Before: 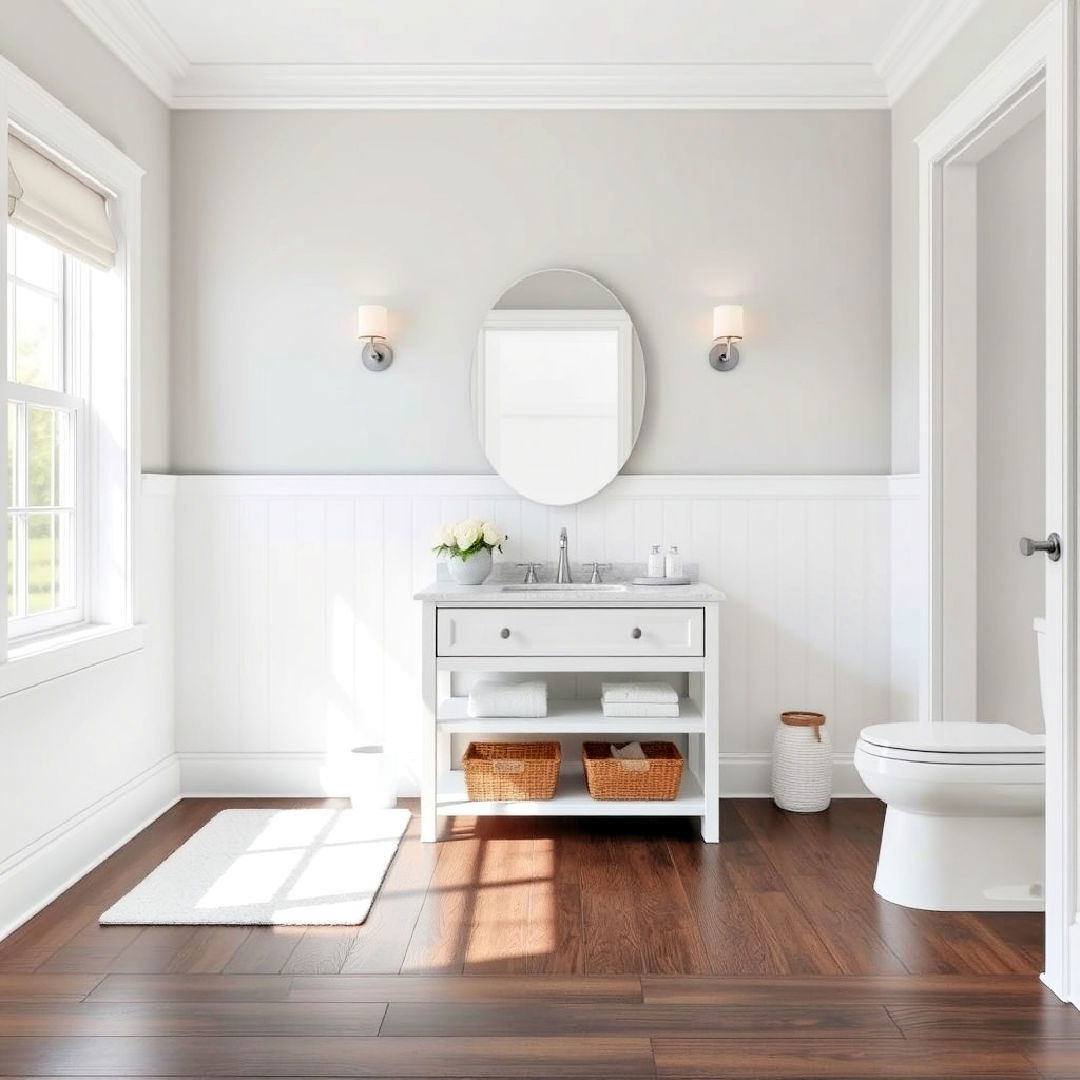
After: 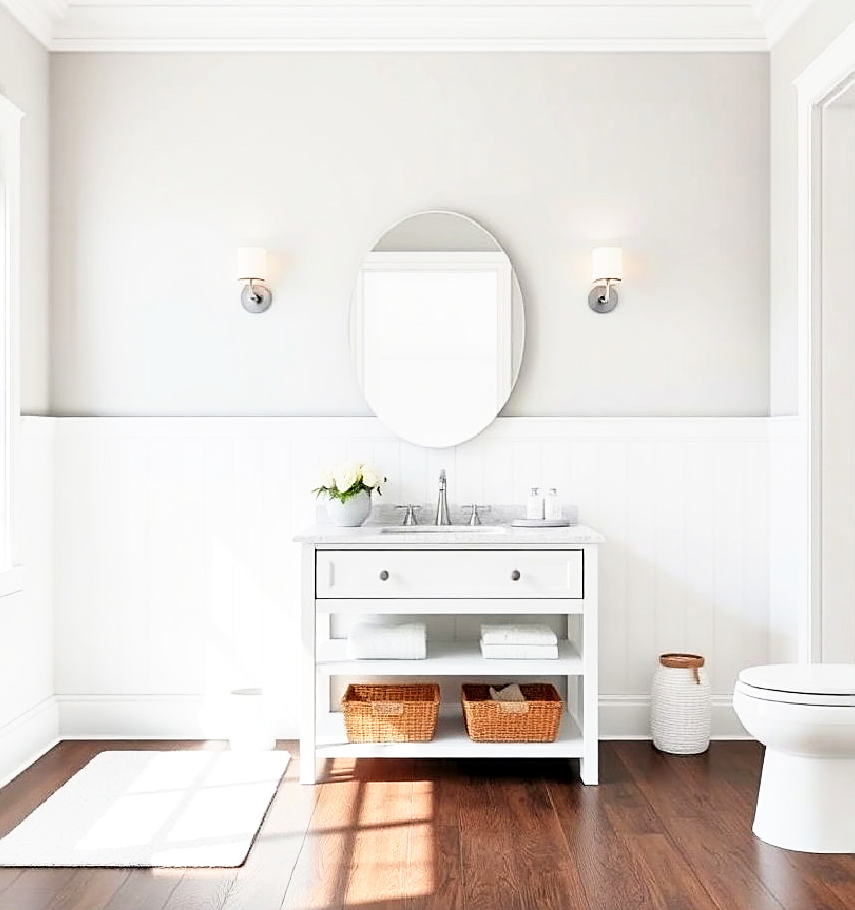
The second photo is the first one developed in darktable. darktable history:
crop: left 11.225%, top 5.381%, right 9.565%, bottom 10.314%
sharpen: on, module defaults
base curve: curves: ch0 [(0, 0) (0.688, 0.865) (1, 1)], preserve colors none
